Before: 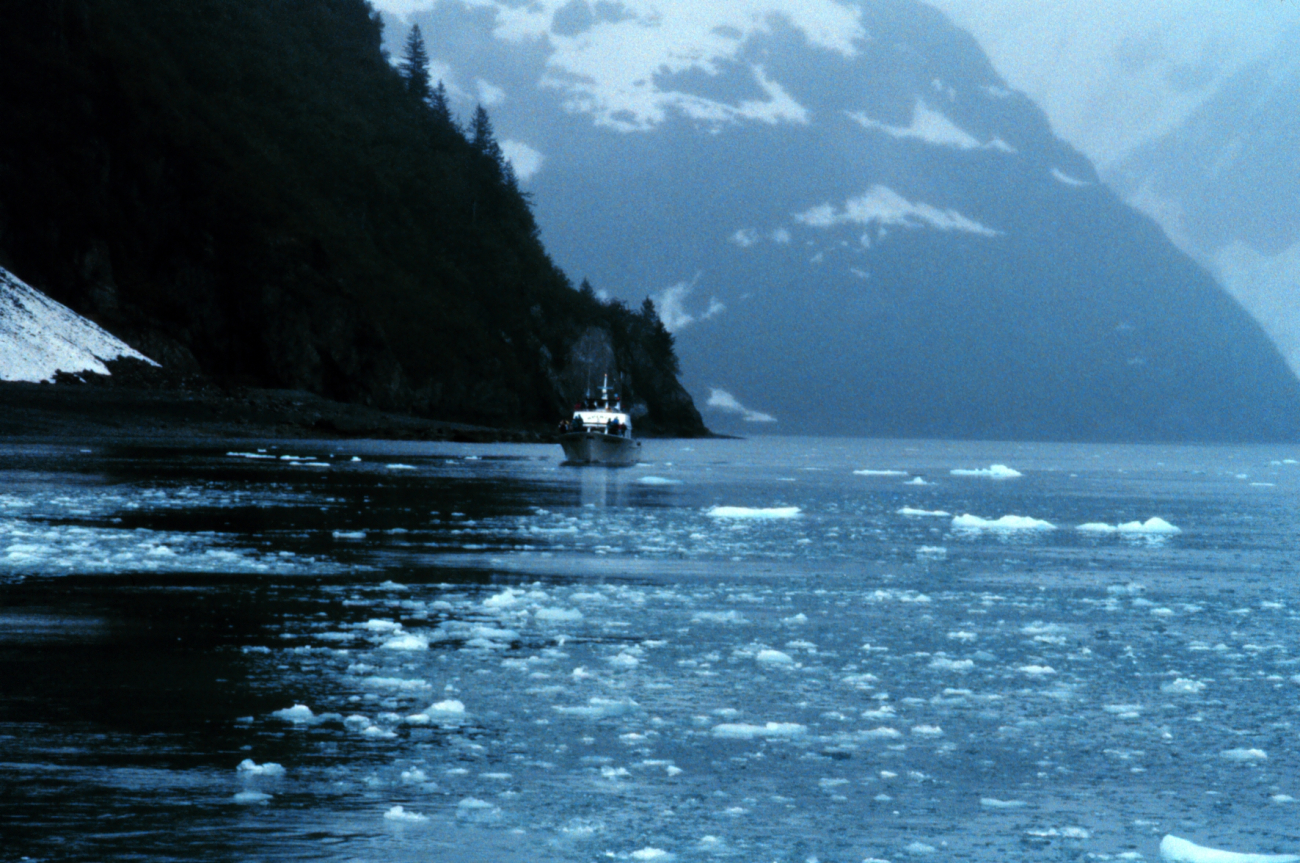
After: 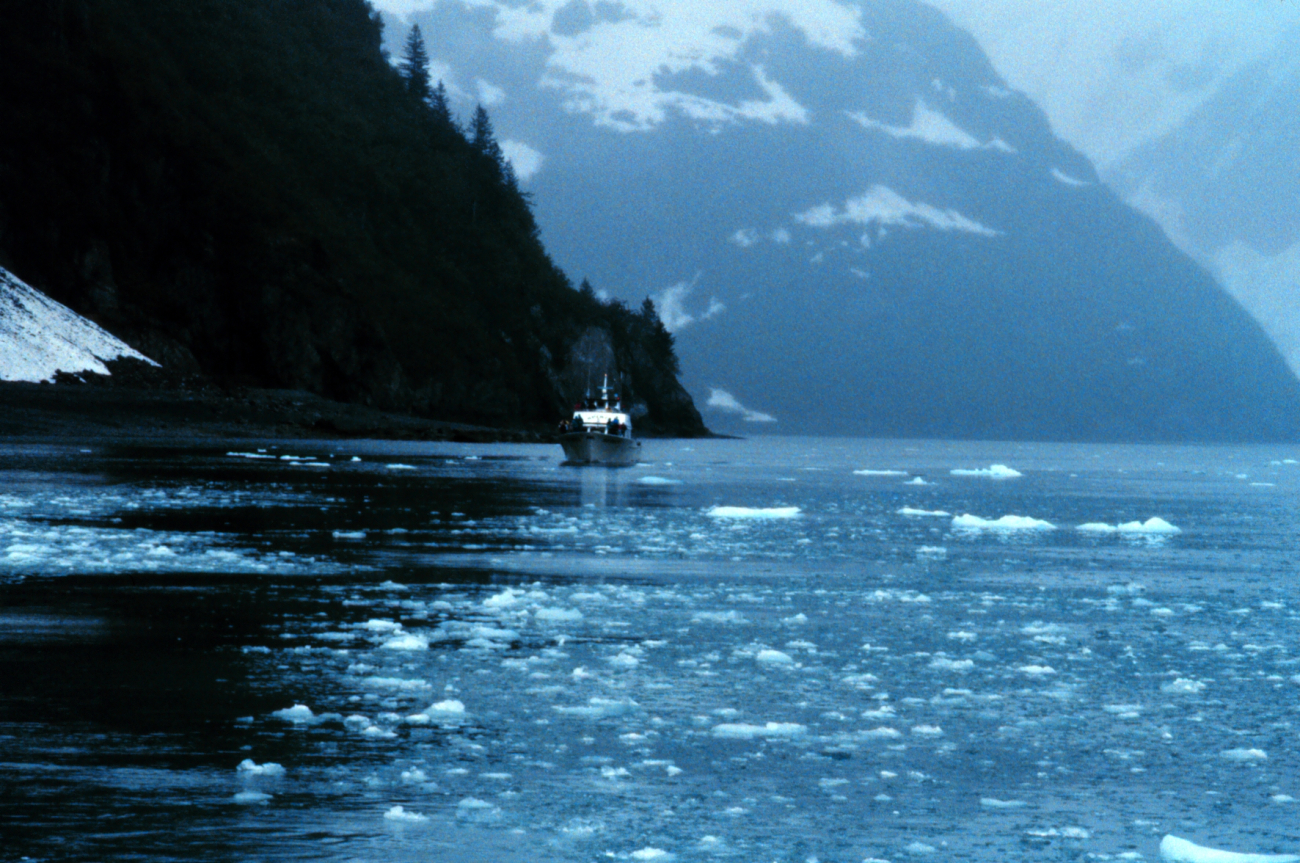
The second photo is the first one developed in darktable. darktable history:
tone equalizer: on, module defaults
color balance rgb: linear chroma grading › shadows -3%, linear chroma grading › highlights -4%
contrast brightness saturation: saturation 0.13
